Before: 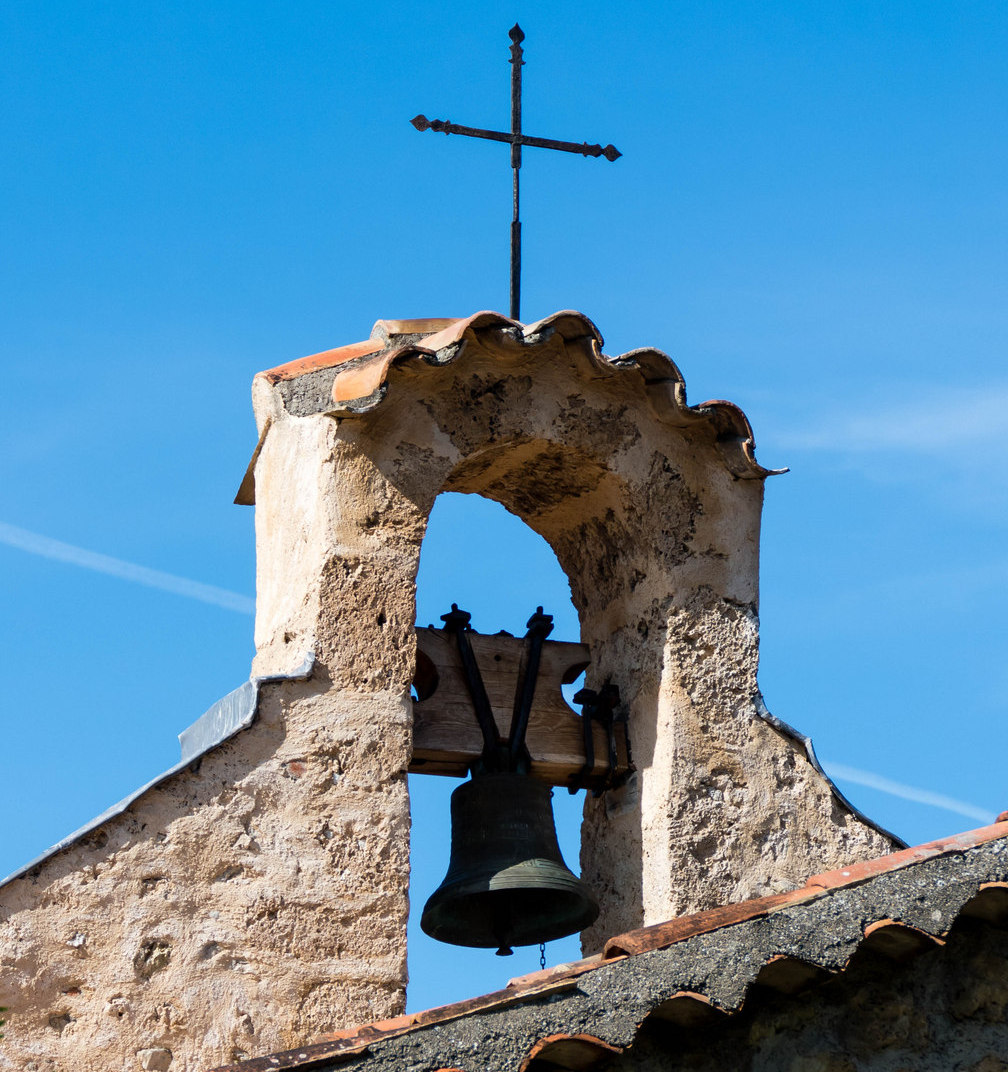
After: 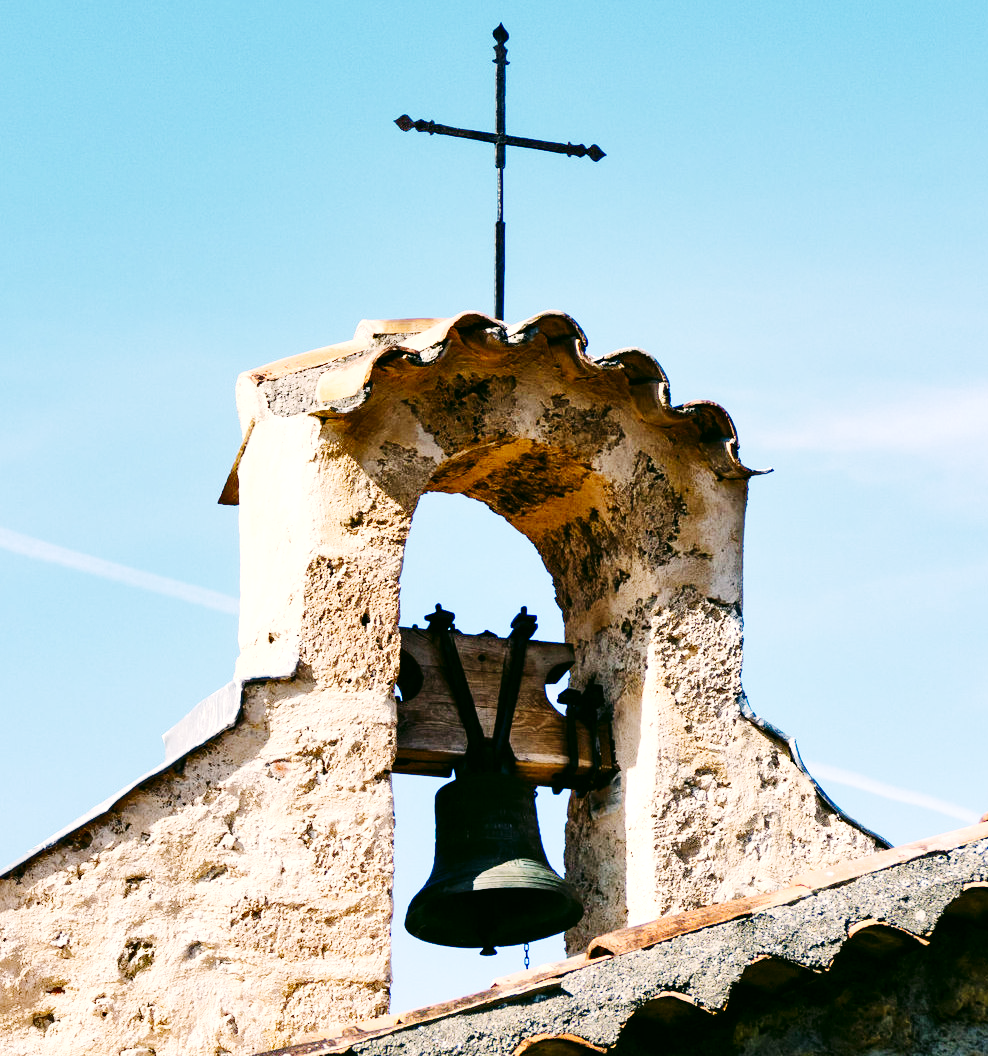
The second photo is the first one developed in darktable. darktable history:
crop: left 1.67%, right 0.268%, bottom 1.449%
tone curve: curves: ch0 [(0, 0) (0.071, 0.047) (0.266, 0.26) (0.491, 0.552) (0.753, 0.818) (1, 0.983)]; ch1 [(0, 0) (0.346, 0.307) (0.408, 0.369) (0.463, 0.443) (0.482, 0.493) (0.502, 0.5) (0.517, 0.518) (0.546, 0.576) (0.588, 0.643) (0.651, 0.709) (1, 1)]; ch2 [(0, 0) (0.346, 0.34) (0.434, 0.46) (0.485, 0.494) (0.5, 0.494) (0.517, 0.503) (0.535, 0.545) (0.583, 0.624) (0.625, 0.678) (1, 1)], preserve colors none
base curve: curves: ch0 [(0, 0) (0.032, 0.025) (0.121, 0.166) (0.206, 0.329) (0.605, 0.79) (1, 1)], preserve colors none
exposure: black level correction 0, exposure 0.896 EV, compensate highlight preservation false
color correction: highlights a* 4.37, highlights b* 4.99, shadows a* -7.32, shadows b* 4.94
shadows and highlights: radius 136.04, soften with gaussian
